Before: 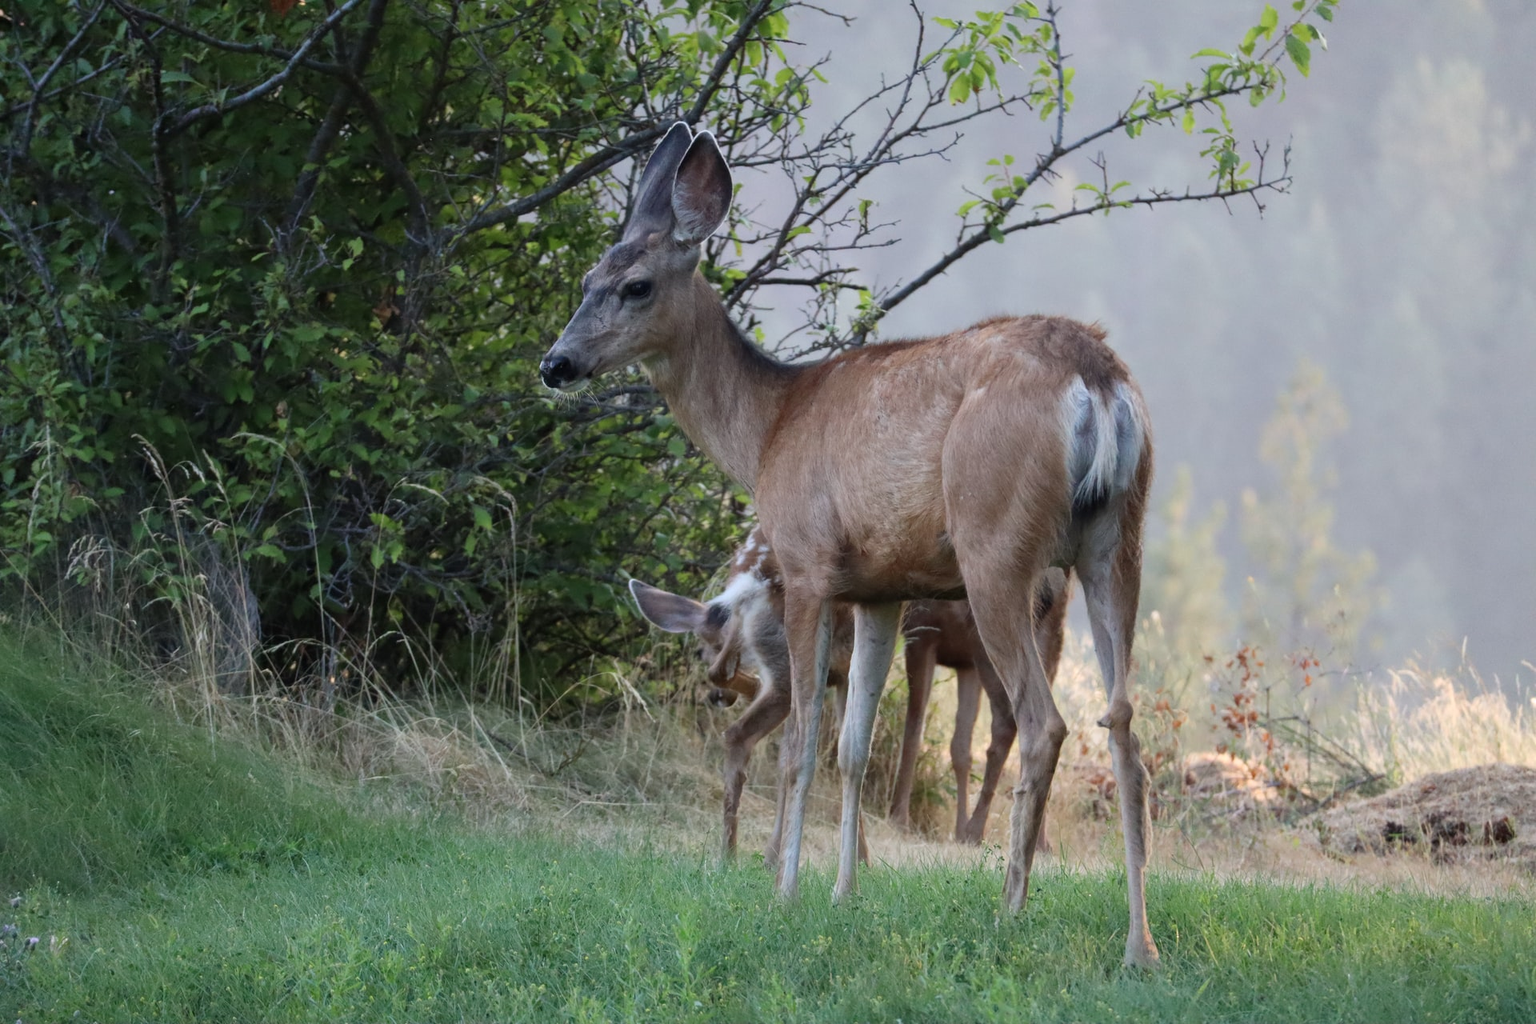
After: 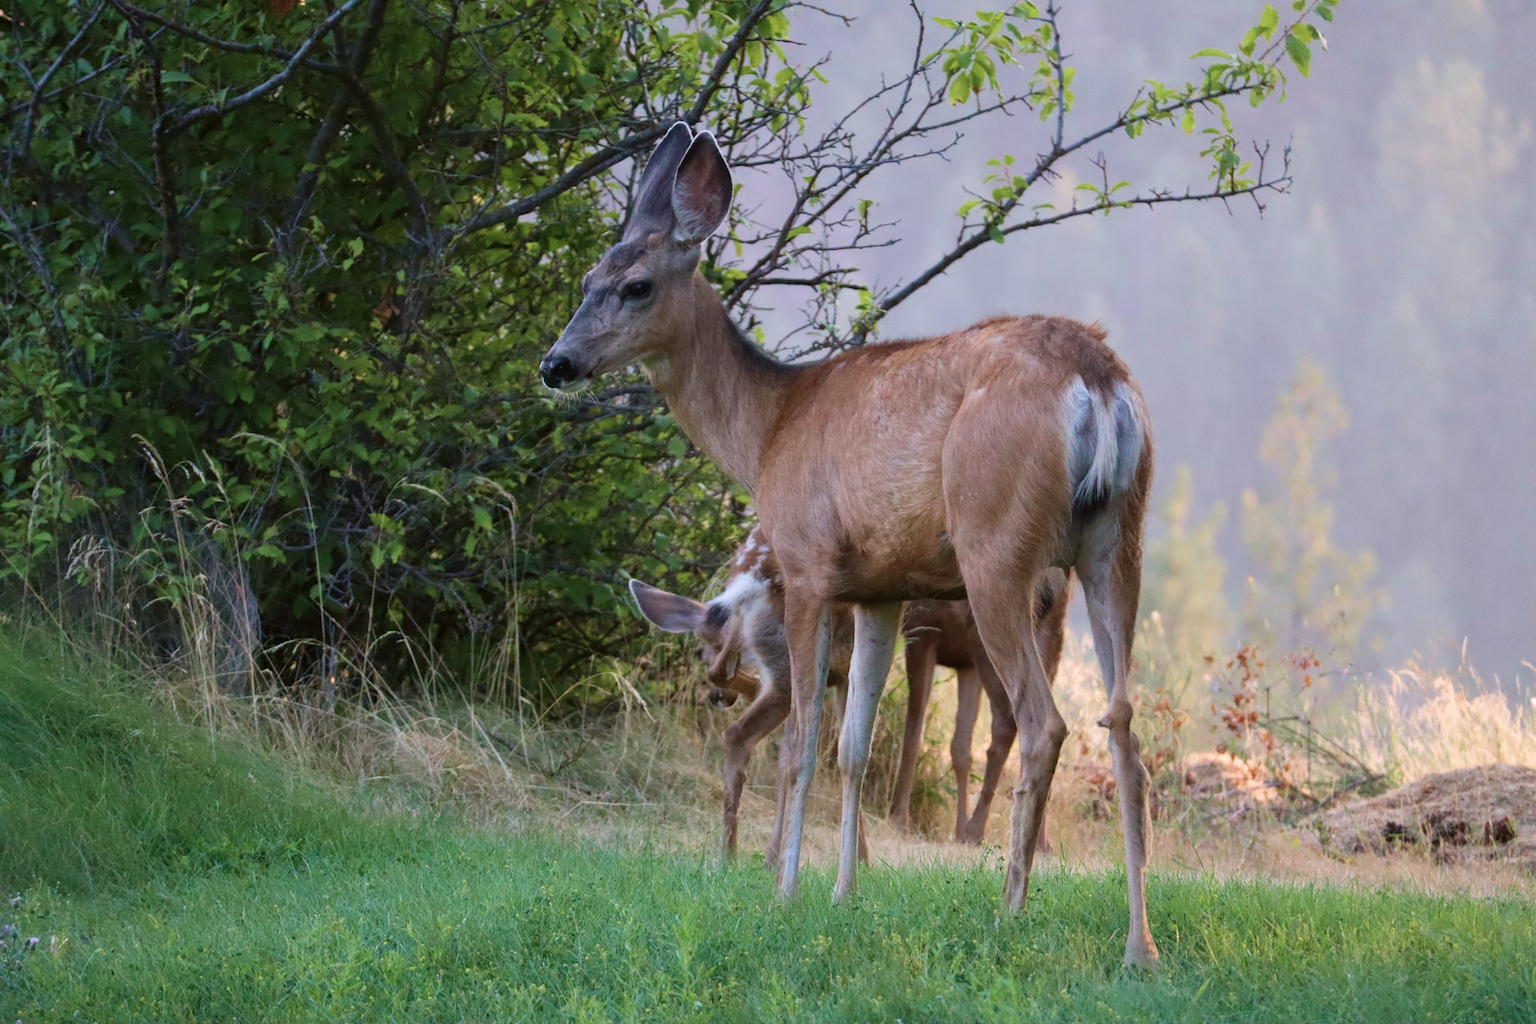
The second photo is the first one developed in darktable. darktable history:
velvia: strength 40.67%
color correction: highlights a* 2.96, highlights b* -1.42, shadows a* -0.053, shadows b* 2.34, saturation 0.979
